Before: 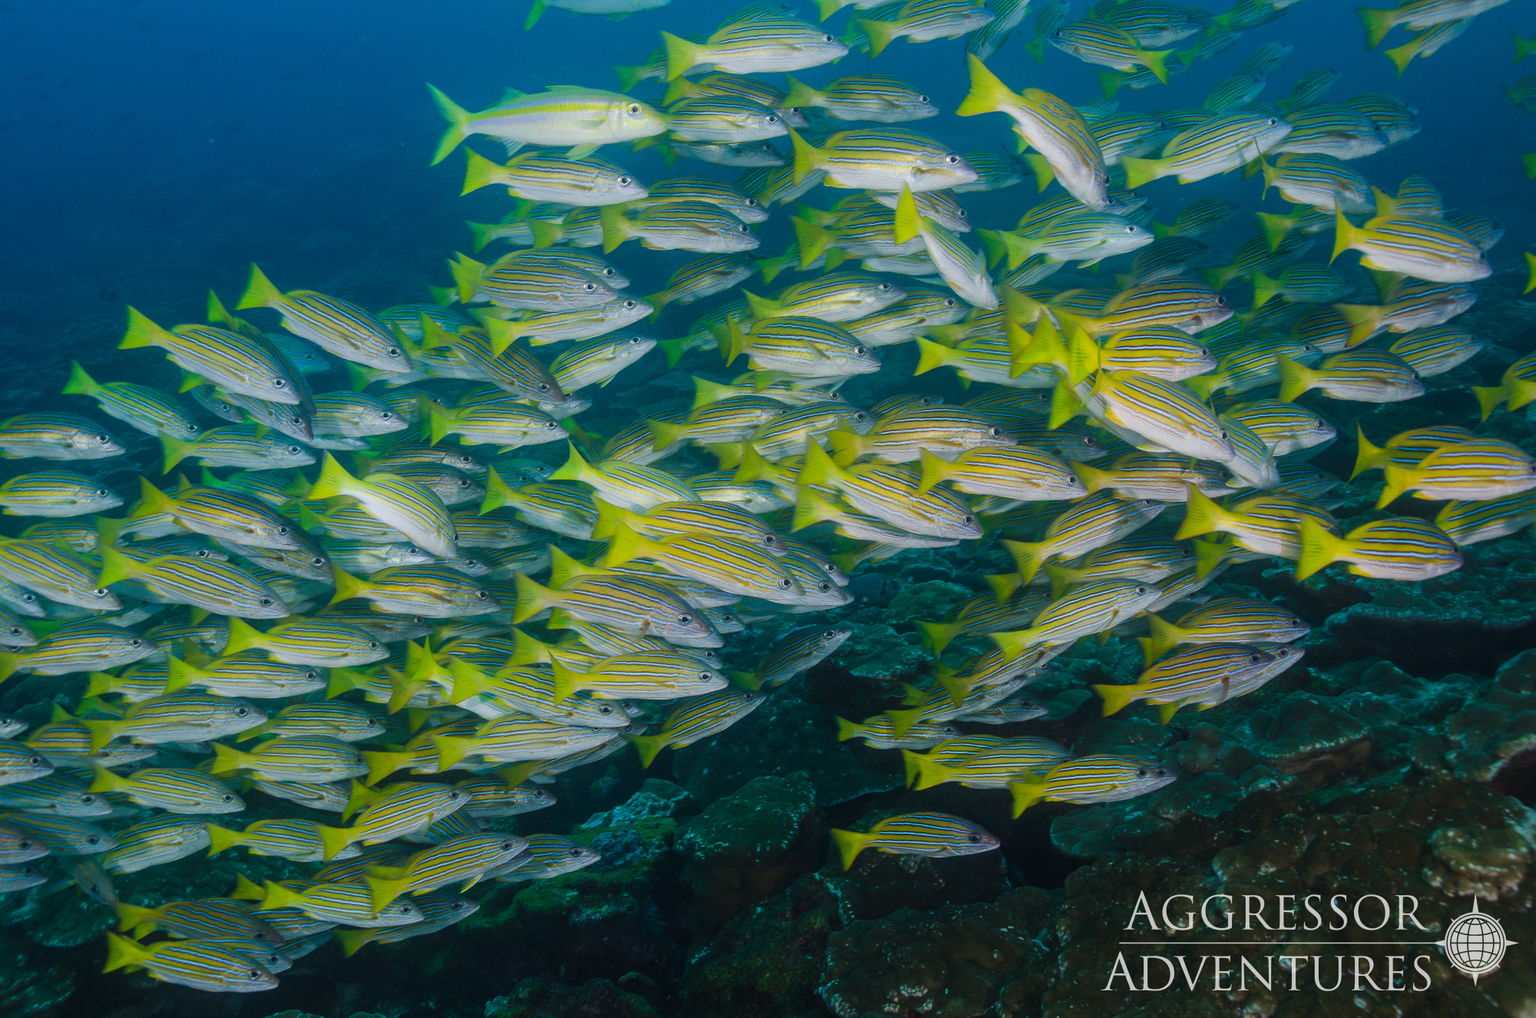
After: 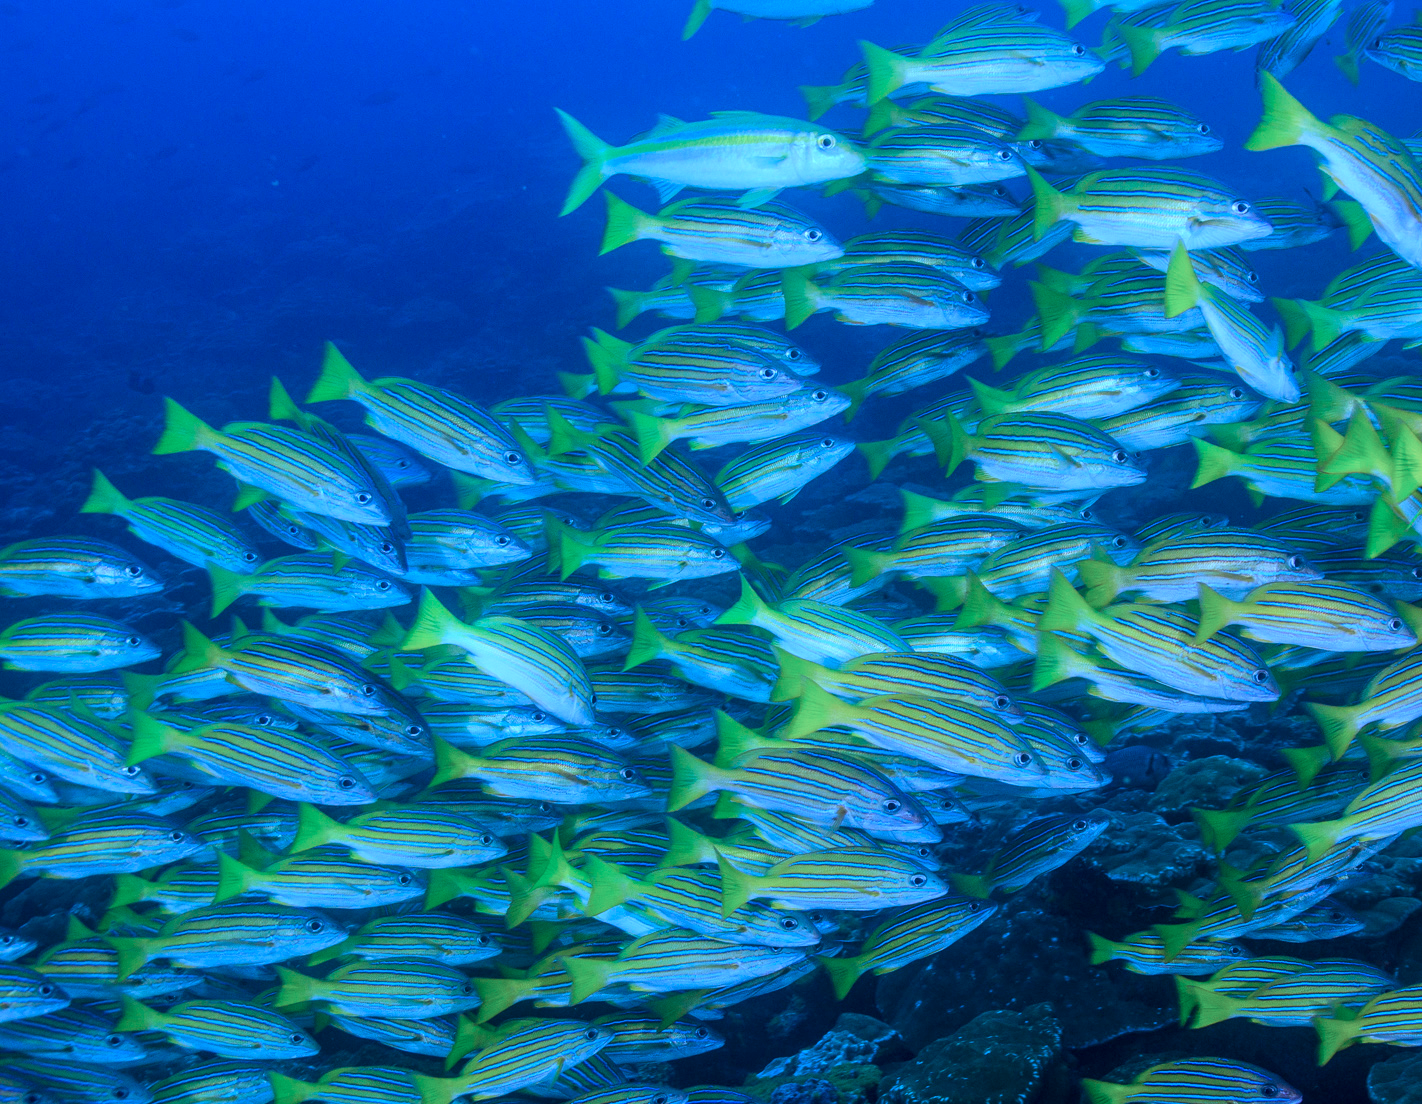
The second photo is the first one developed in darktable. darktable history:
crop: right 28.885%, bottom 16.626%
color calibration: illuminant as shot in camera, x 0.462, y 0.419, temperature 2651.64 K
local contrast: on, module defaults
